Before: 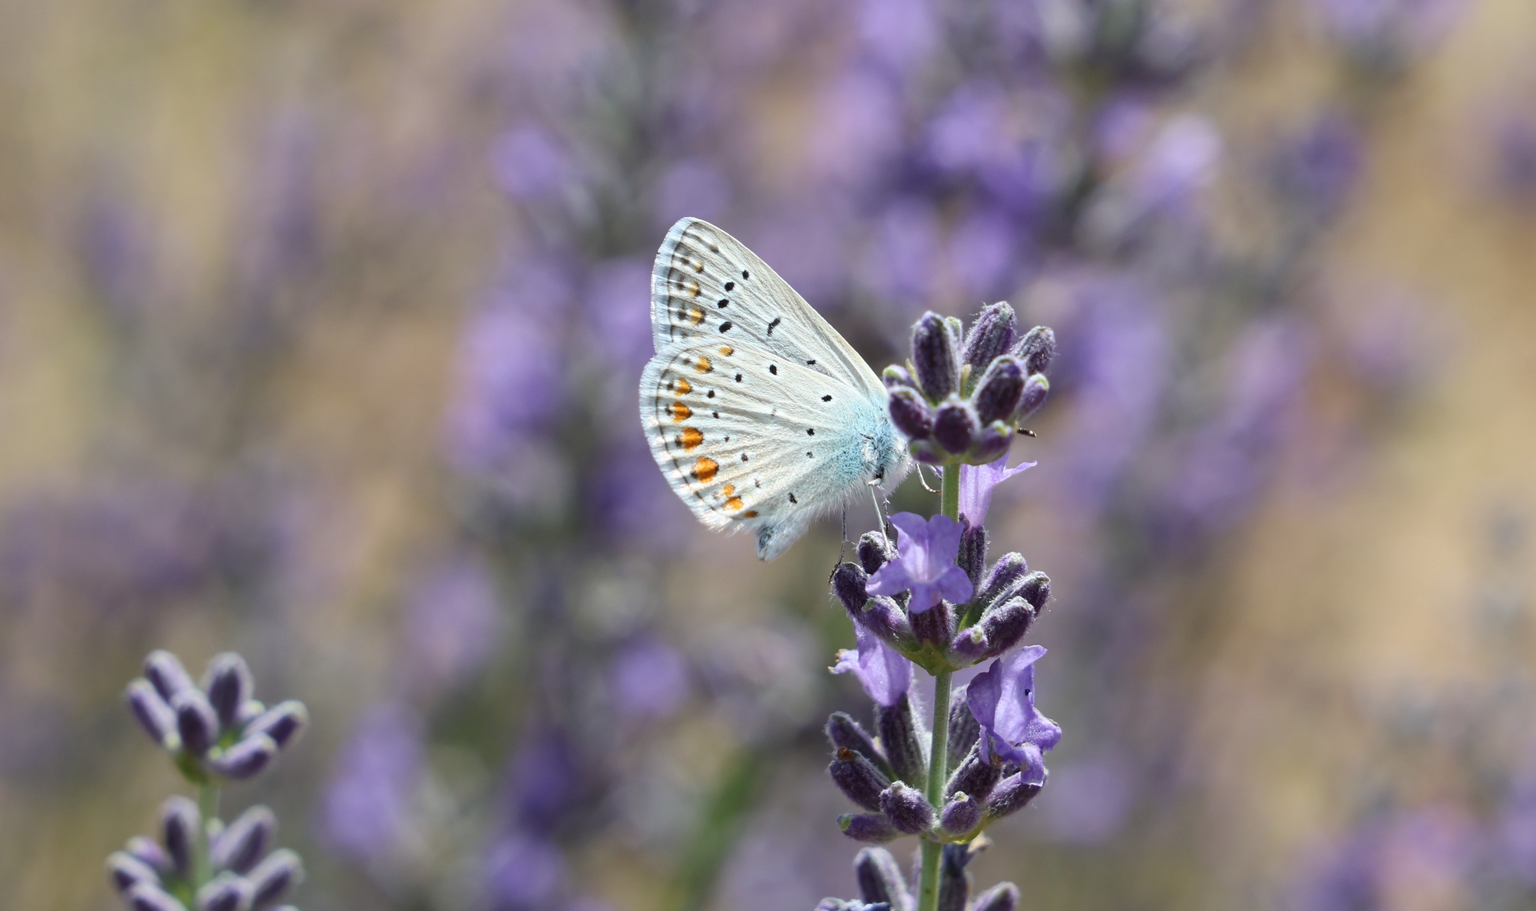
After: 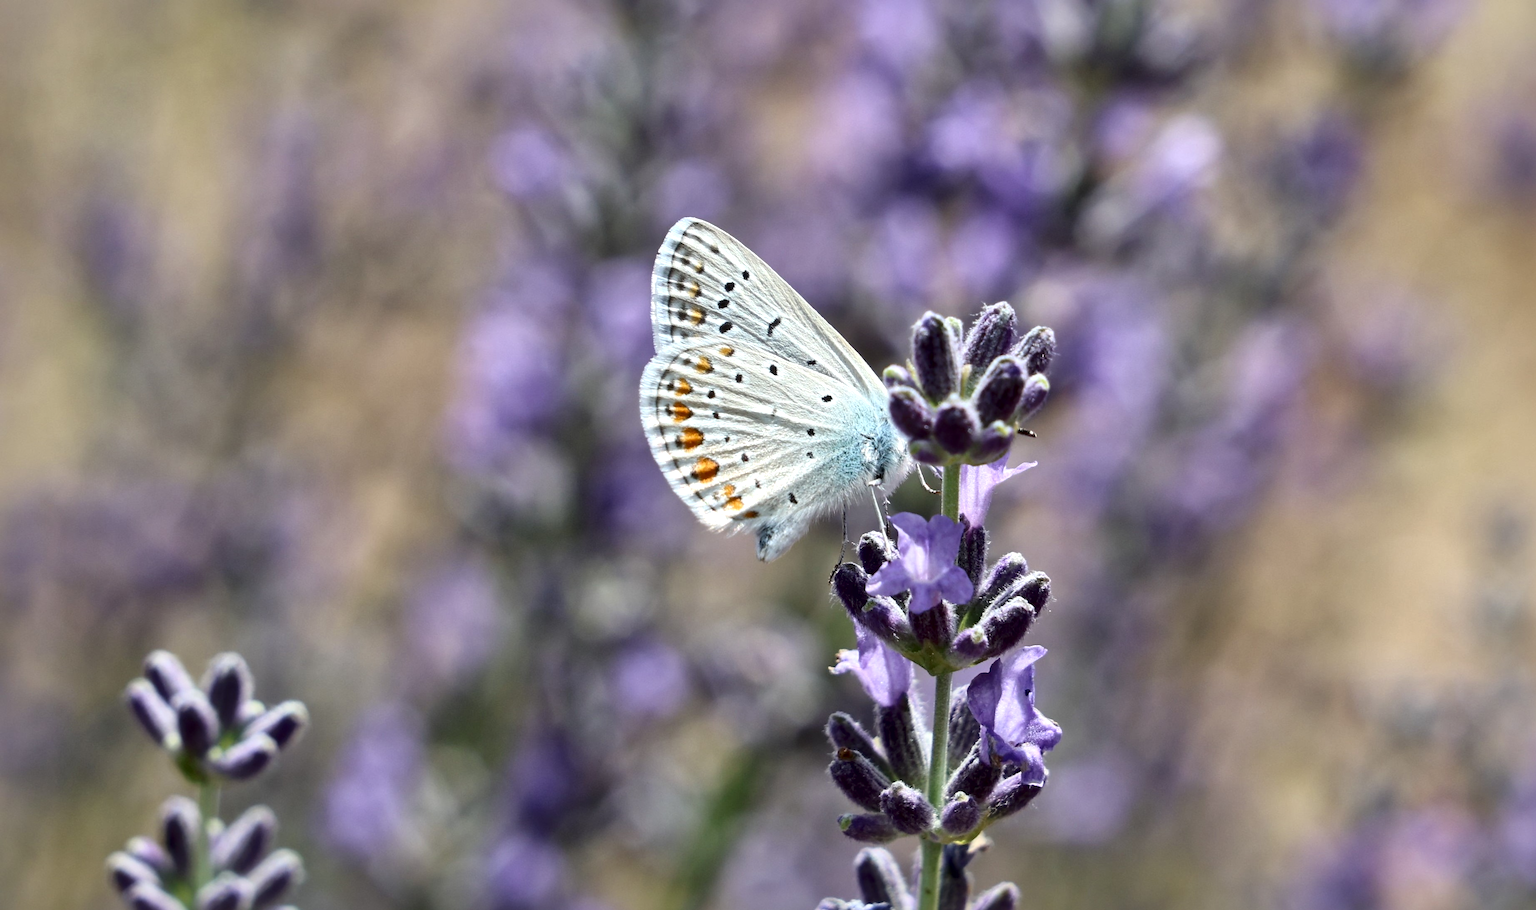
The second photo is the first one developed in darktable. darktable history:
local contrast: mode bilateral grid, contrast 69, coarseness 75, detail 180%, midtone range 0.2
